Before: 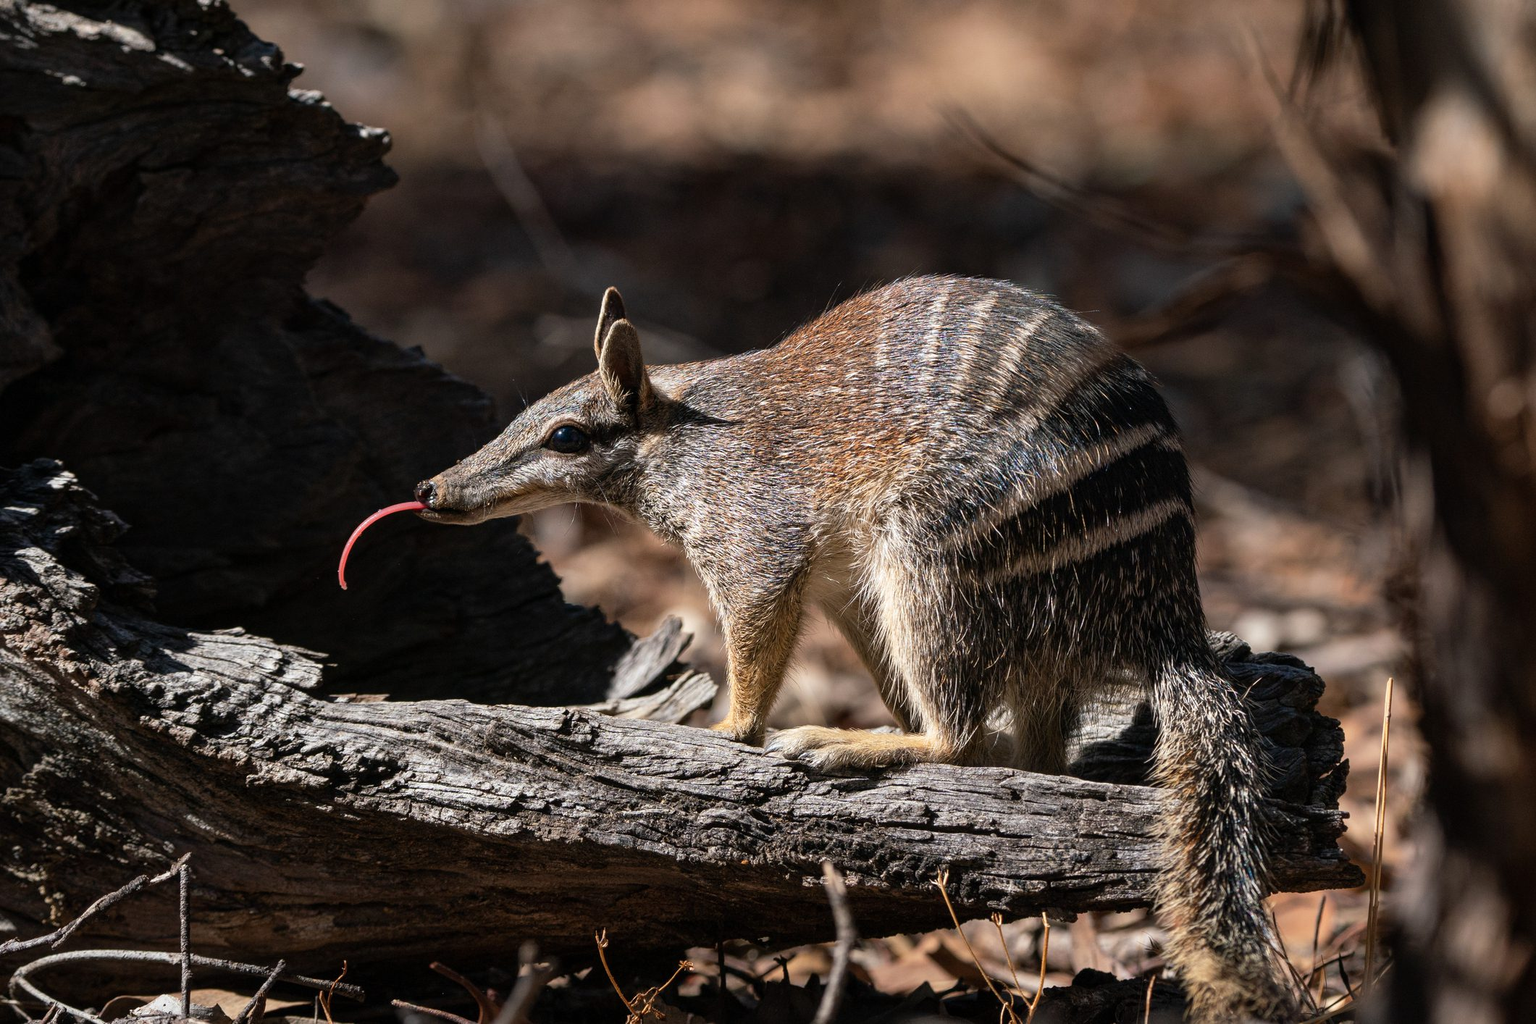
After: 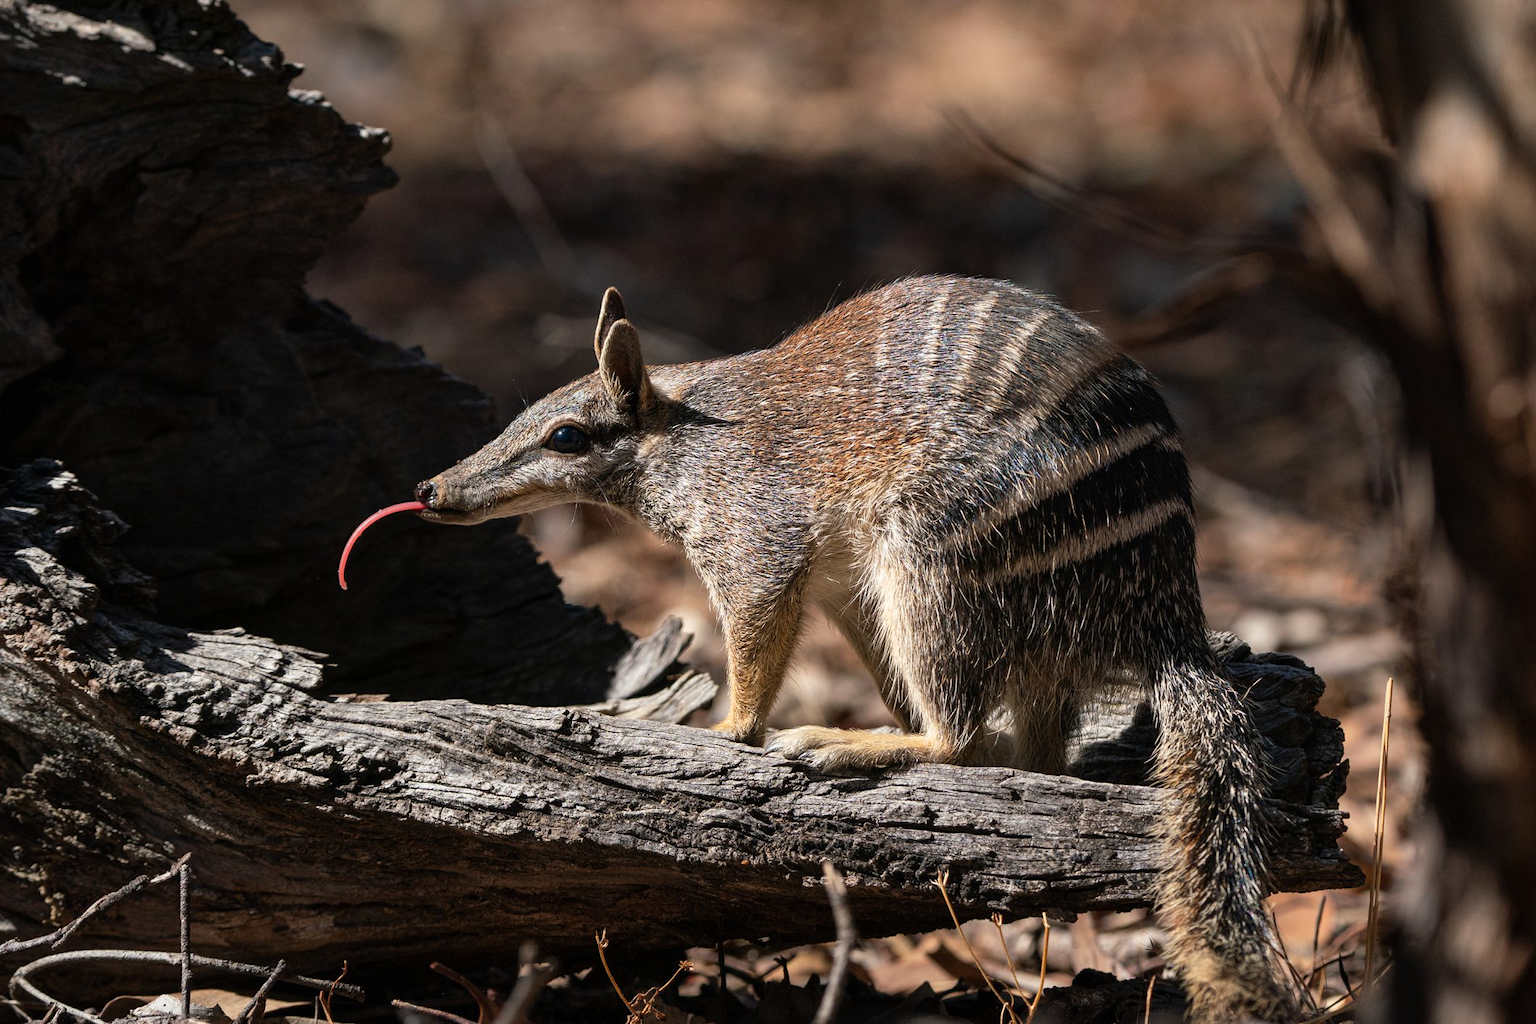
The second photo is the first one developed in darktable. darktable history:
white balance: red 1.009, blue 0.985
tone equalizer: on, module defaults
